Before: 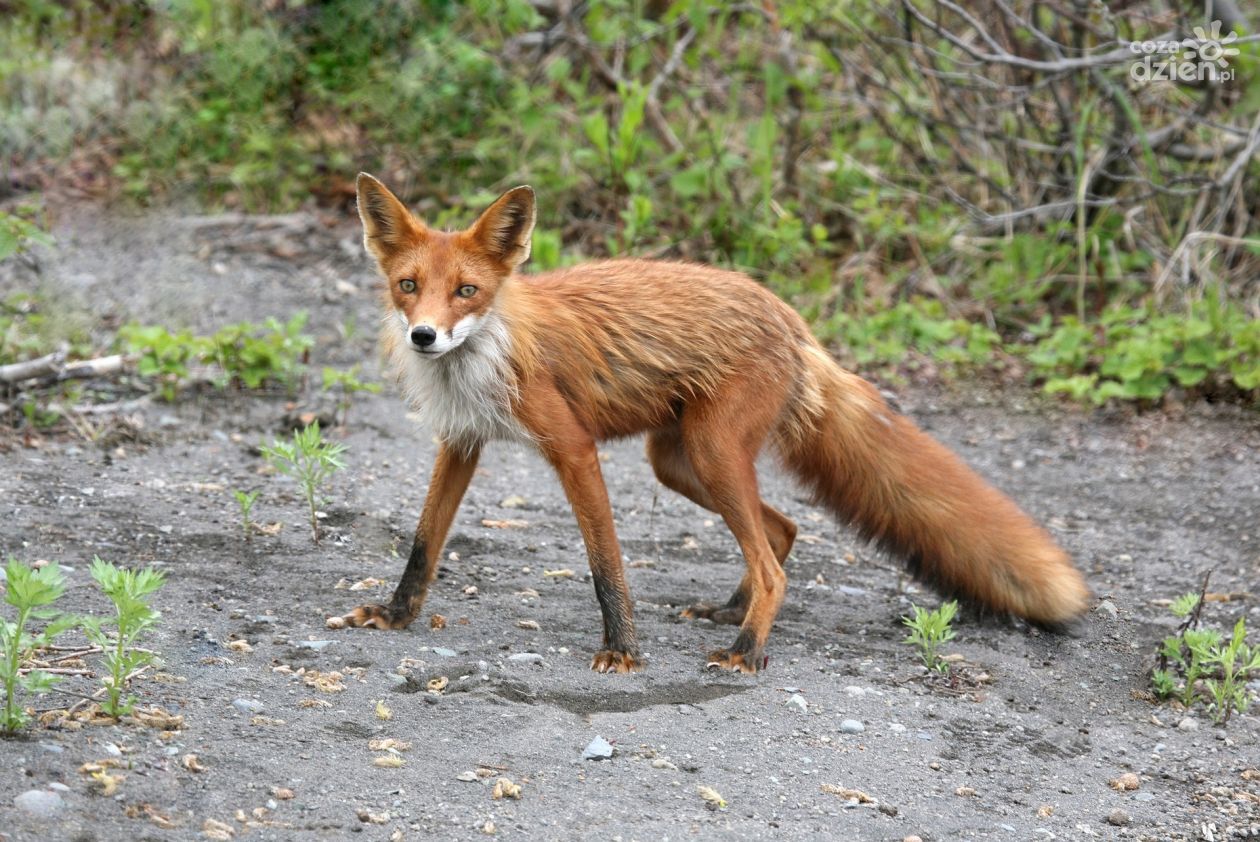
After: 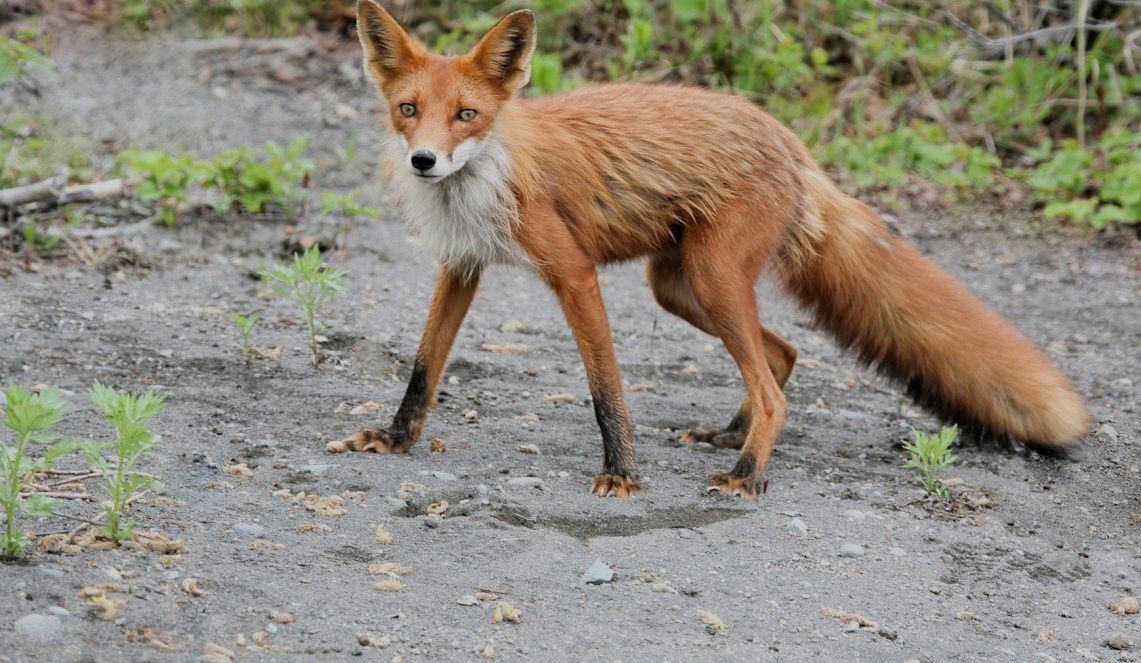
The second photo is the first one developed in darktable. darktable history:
filmic rgb: black relative exposure -6.98 EV, white relative exposure 5.63 EV, hardness 2.86
crop: top 20.916%, right 9.437%, bottom 0.316%
